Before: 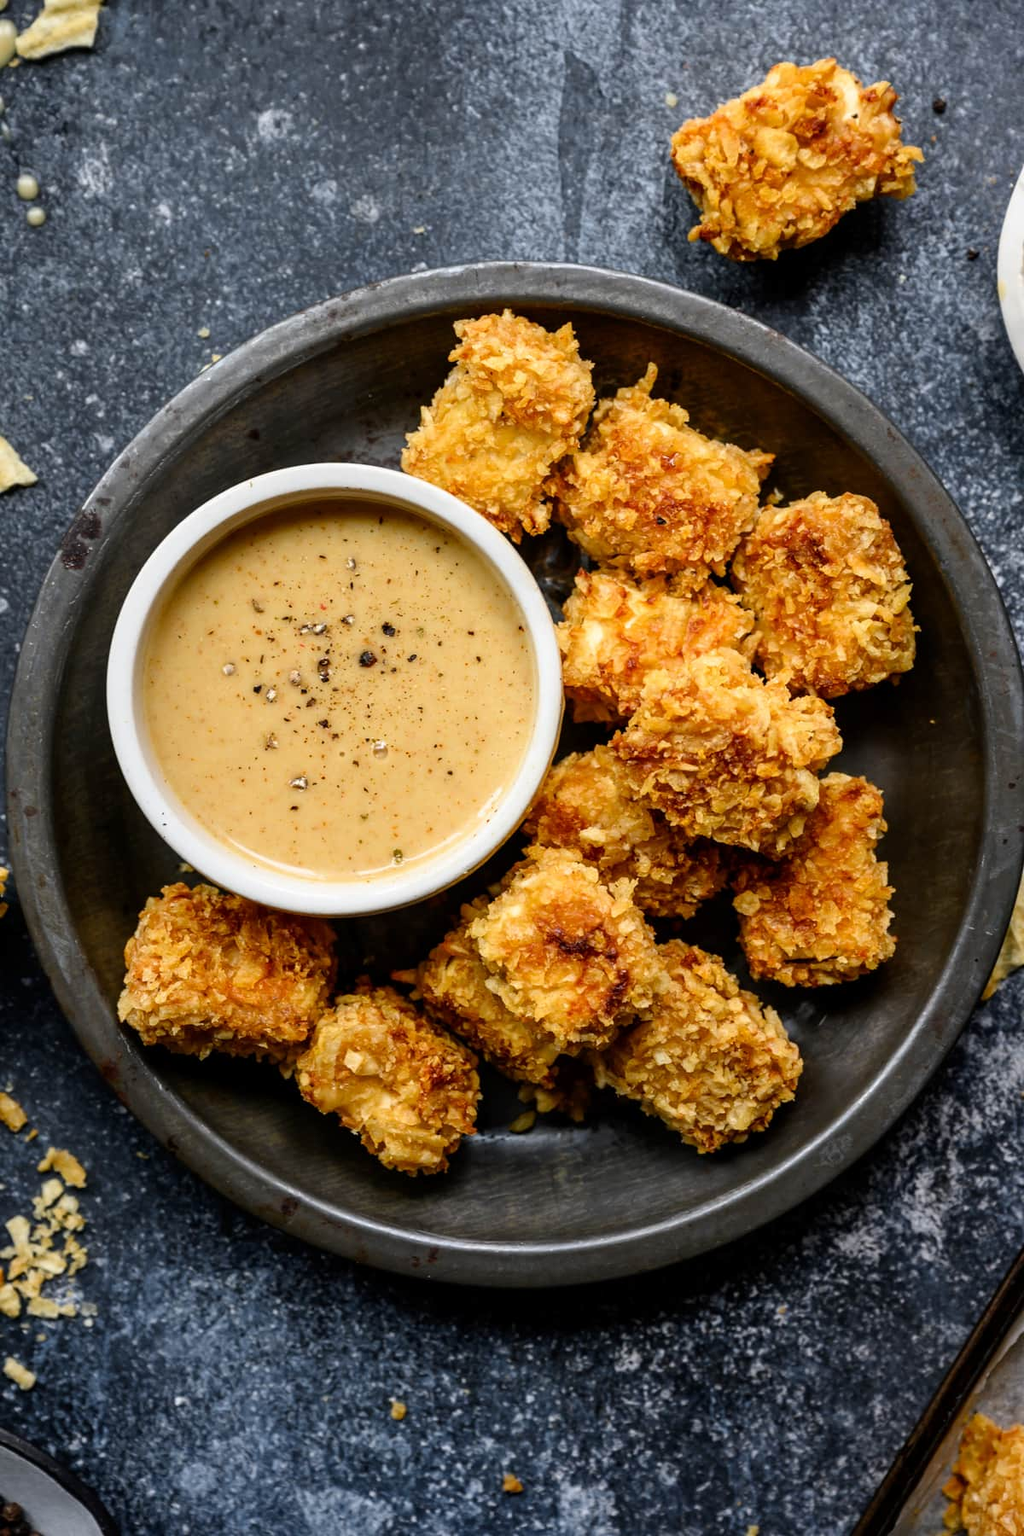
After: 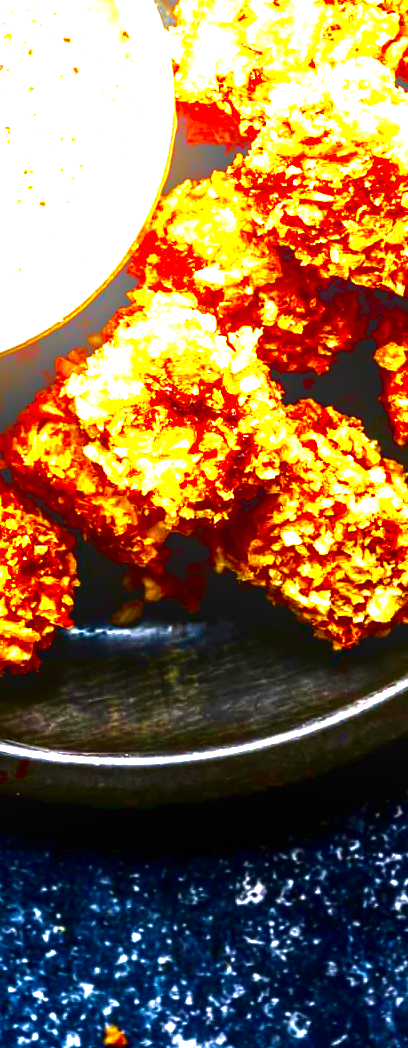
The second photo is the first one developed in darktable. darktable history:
contrast brightness saturation: brightness -0.992, saturation 0.982
crop: left 40.424%, top 39.02%, right 25.561%, bottom 2.718%
exposure: black level correction 0, exposure 1.962 EV, compensate highlight preservation false
local contrast: on, module defaults
levels: mode automatic, levels [0, 0.397, 0.955]
velvia: strength 50.26%
